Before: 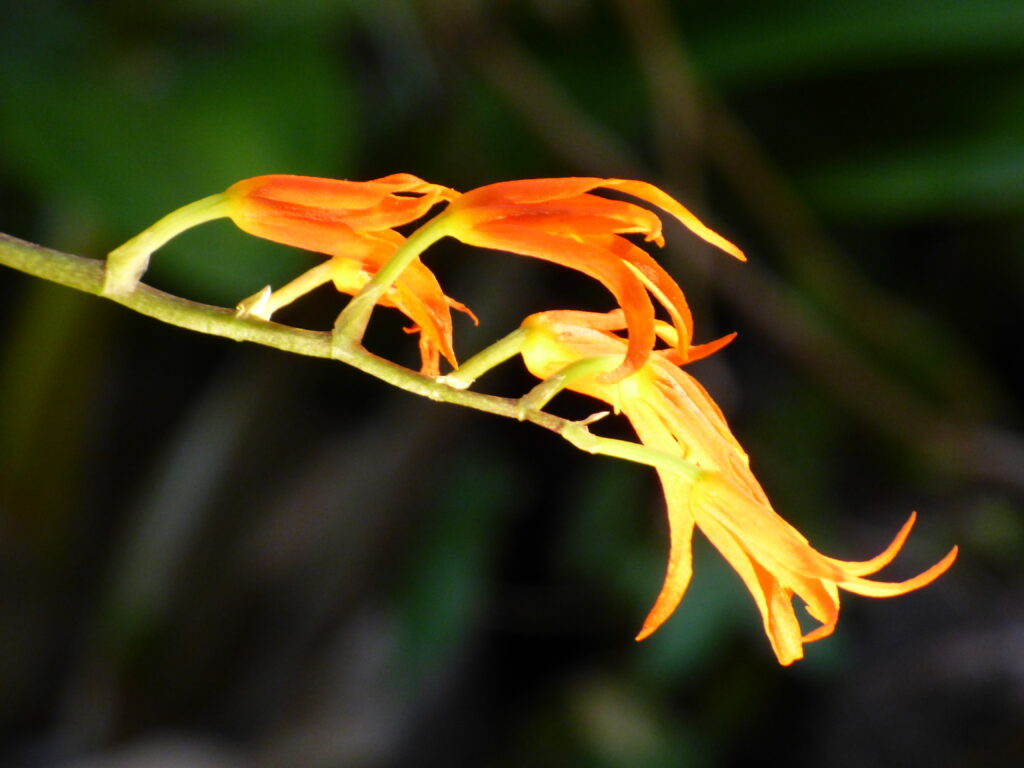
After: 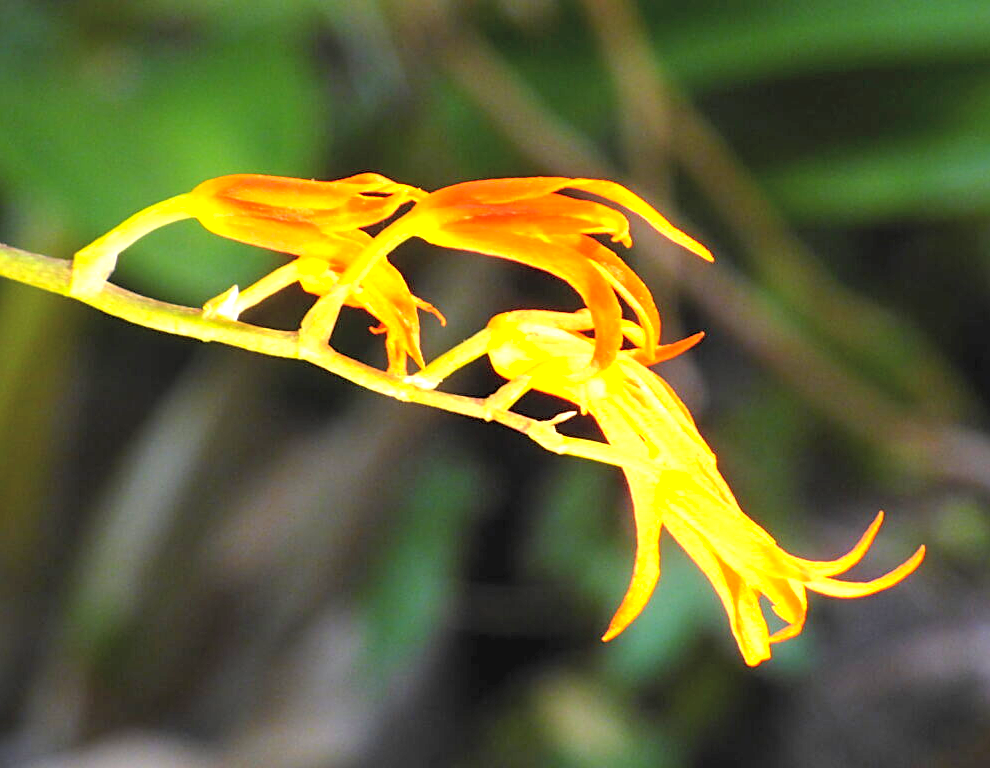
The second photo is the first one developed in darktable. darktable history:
contrast brightness saturation: contrast 0.1, brightness 0.3, saturation 0.14
exposure: black level correction 0, exposure 1.1 EV, compensate highlight preservation false
sharpen: on, module defaults
crop and rotate: left 3.238%
